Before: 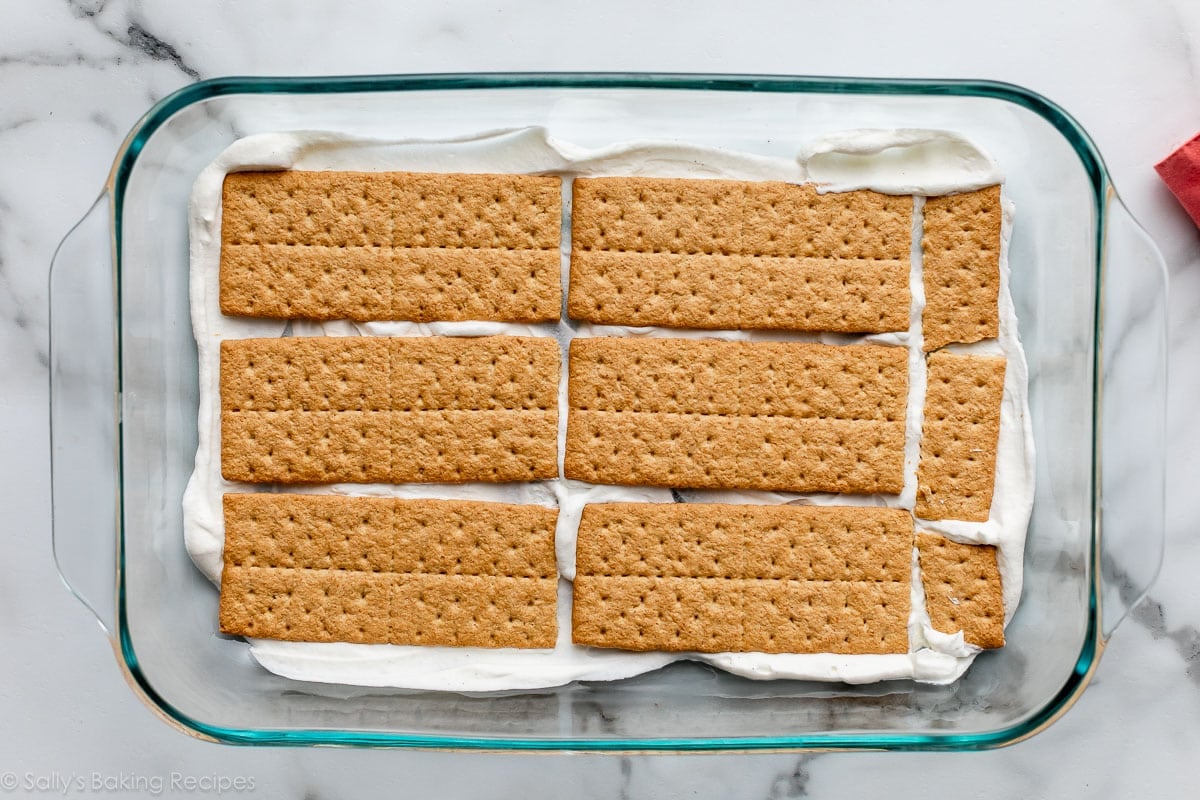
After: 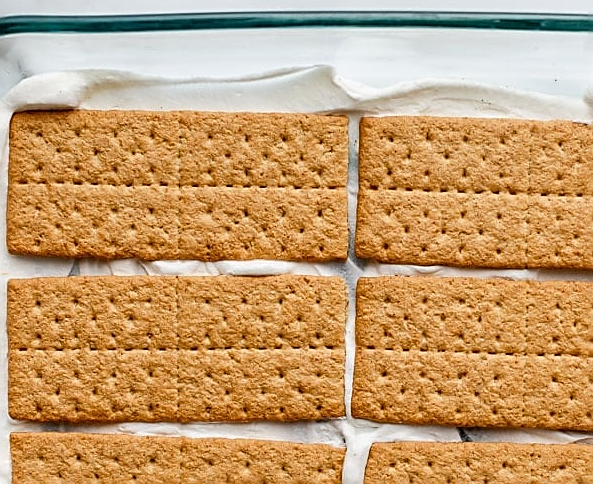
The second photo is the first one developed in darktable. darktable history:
sharpen: amount 0.557
crop: left 17.781%, top 7.734%, right 32.779%, bottom 31.646%
